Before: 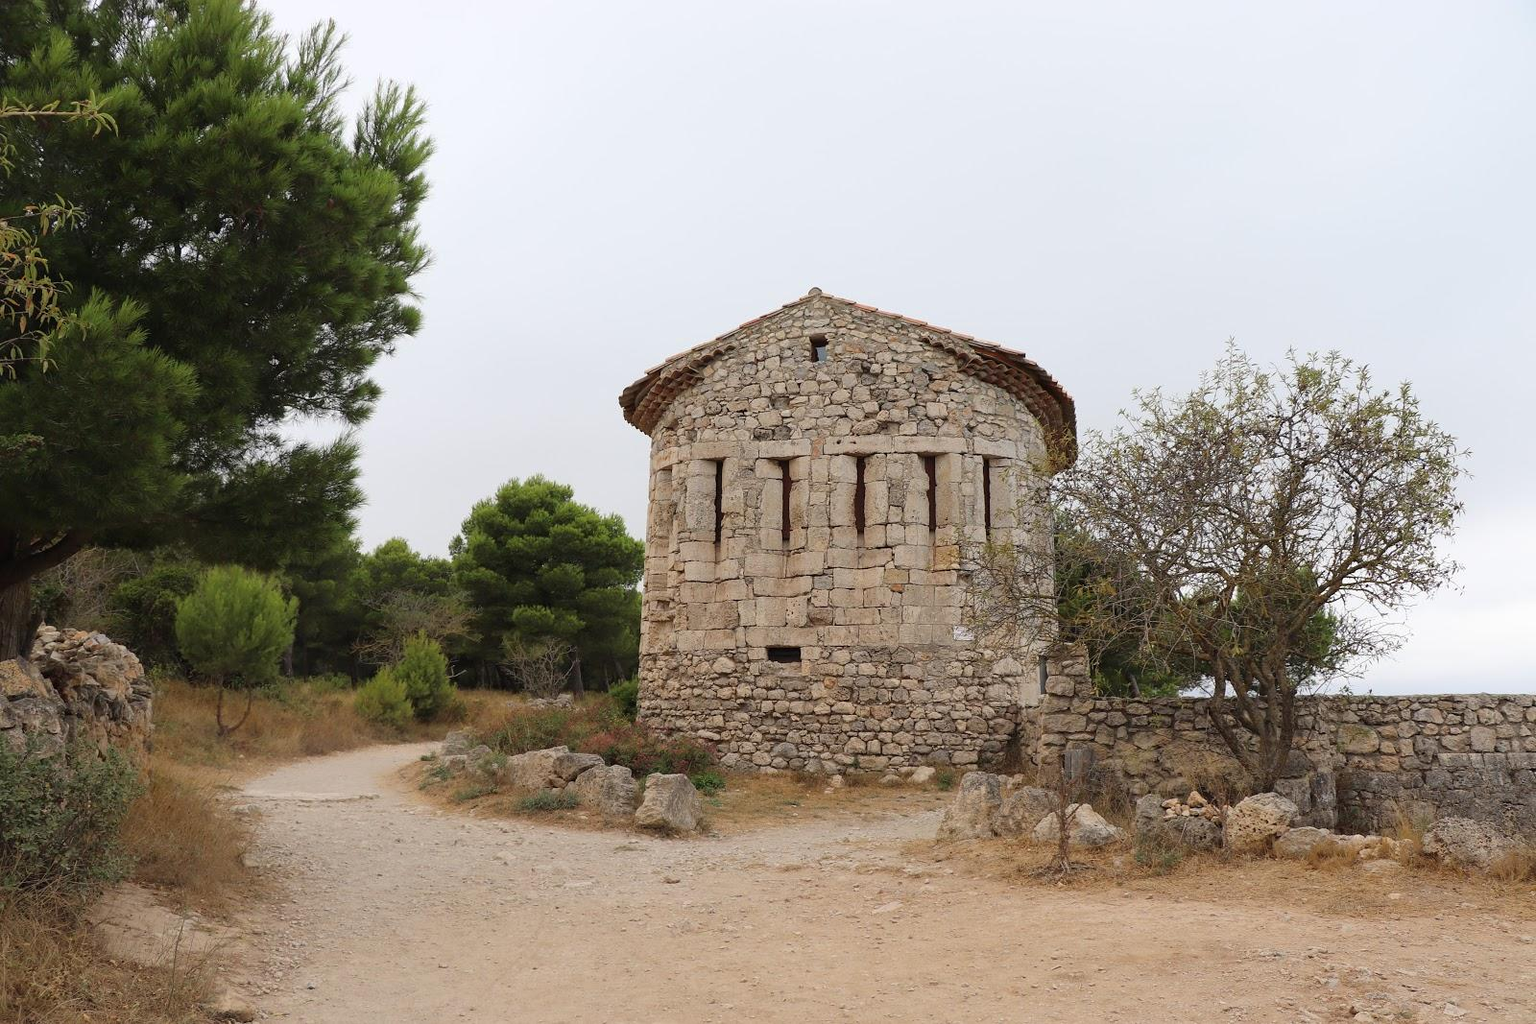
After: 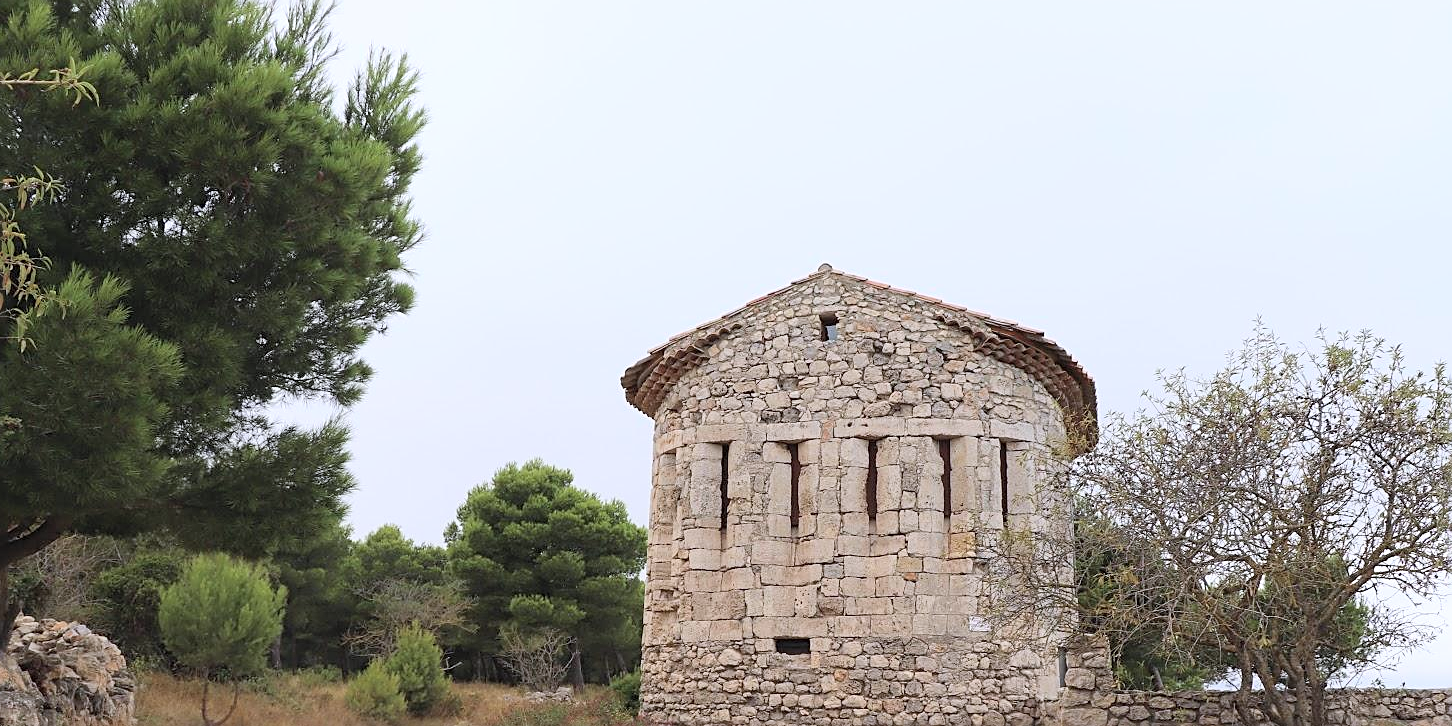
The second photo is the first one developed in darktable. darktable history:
sharpen: on, module defaults
color calibration: illuminant as shot in camera, x 0.358, y 0.373, temperature 4628.91 K, saturation algorithm version 1 (2020)
crop: left 1.556%, top 3.431%, right 7.655%, bottom 28.435%
contrast brightness saturation: contrast 0.137, brightness 0.207
